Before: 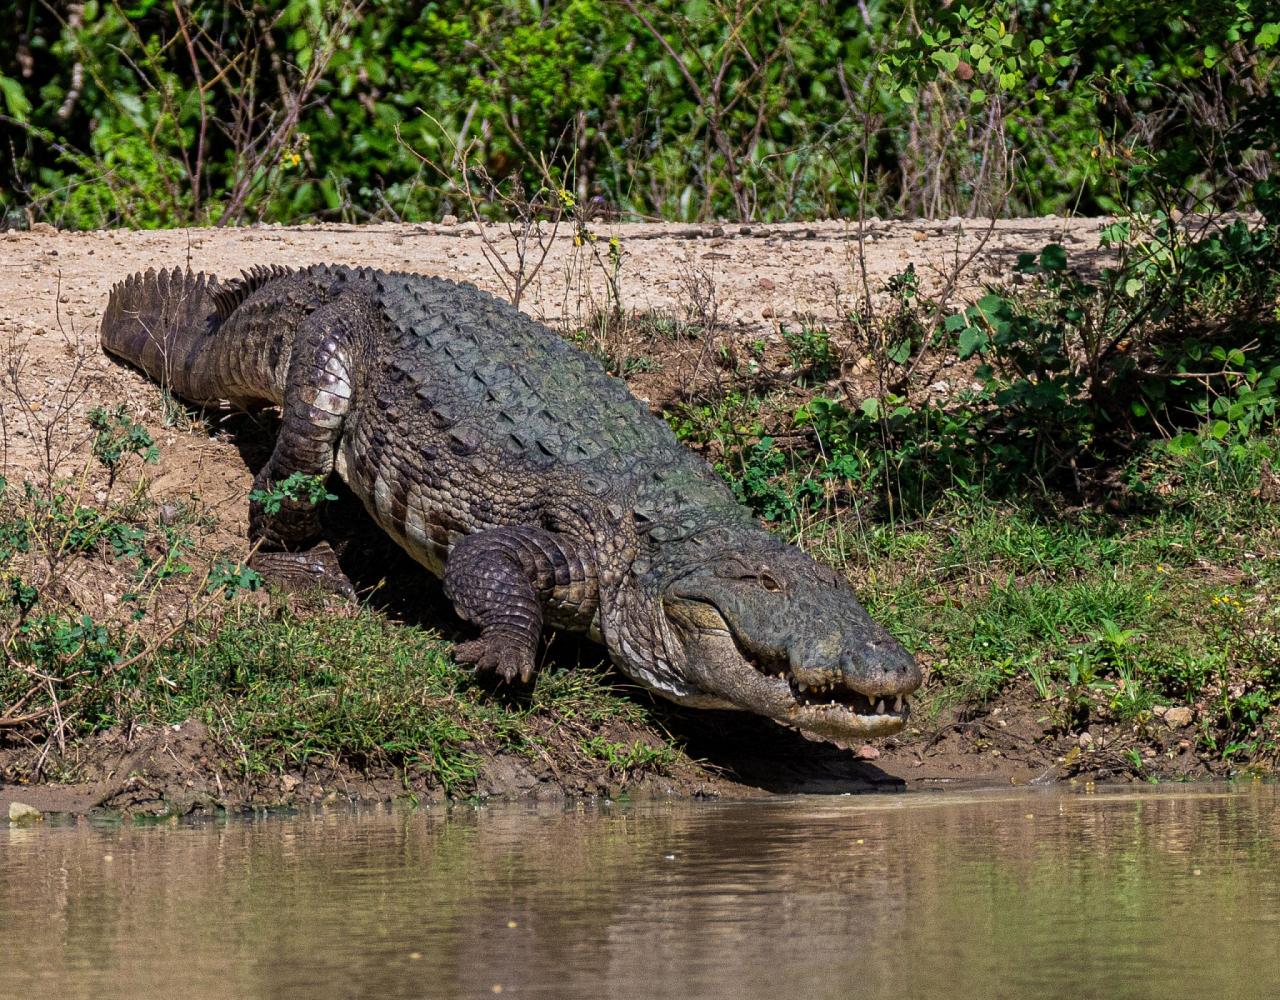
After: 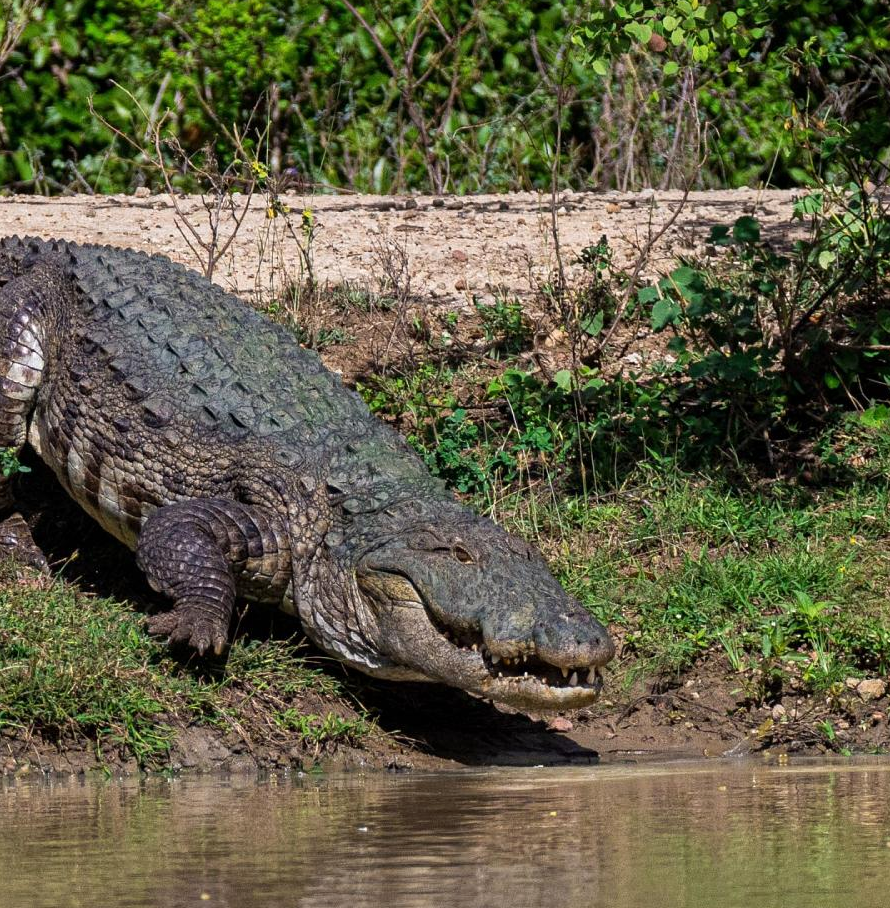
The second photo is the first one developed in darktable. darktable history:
exposure: exposure 0.078 EV, compensate highlight preservation false
crop and rotate: left 24.034%, top 2.838%, right 6.406%, bottom 6.299%
